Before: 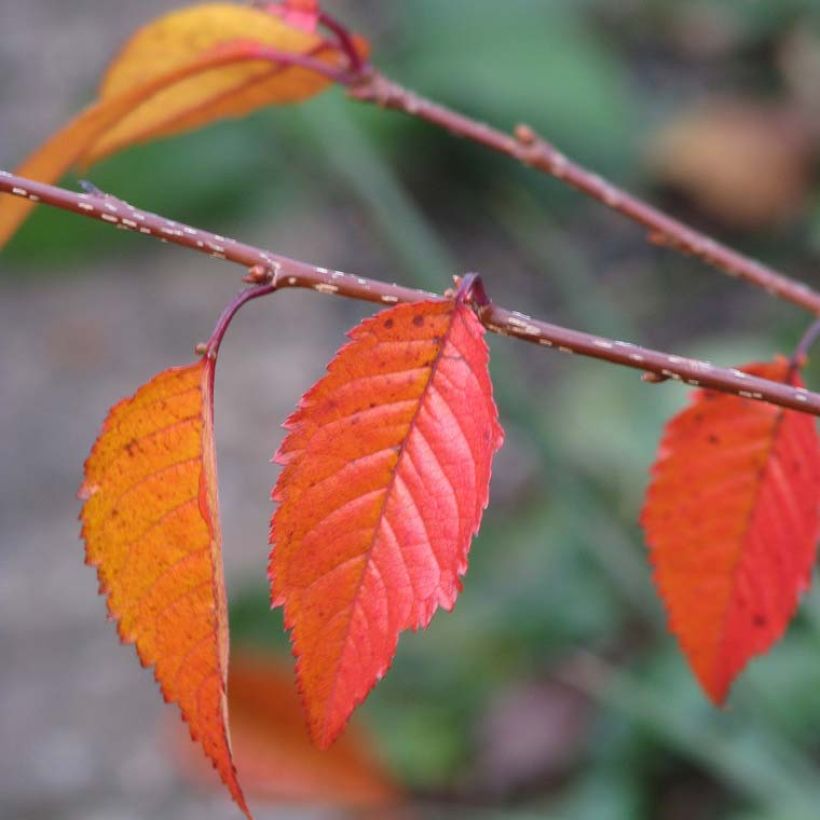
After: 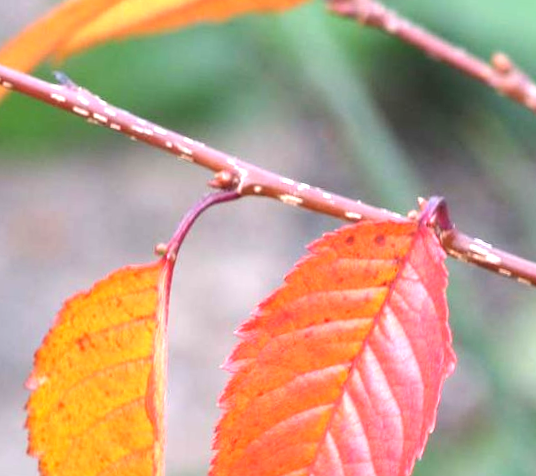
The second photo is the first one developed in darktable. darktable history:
exposure: exposure 1.217 EV, compensate highlight preservation false
crop and rotate: angle -4.86°, left 2.128%, top 6.772%, right 27.192%, bottom 30.429%
